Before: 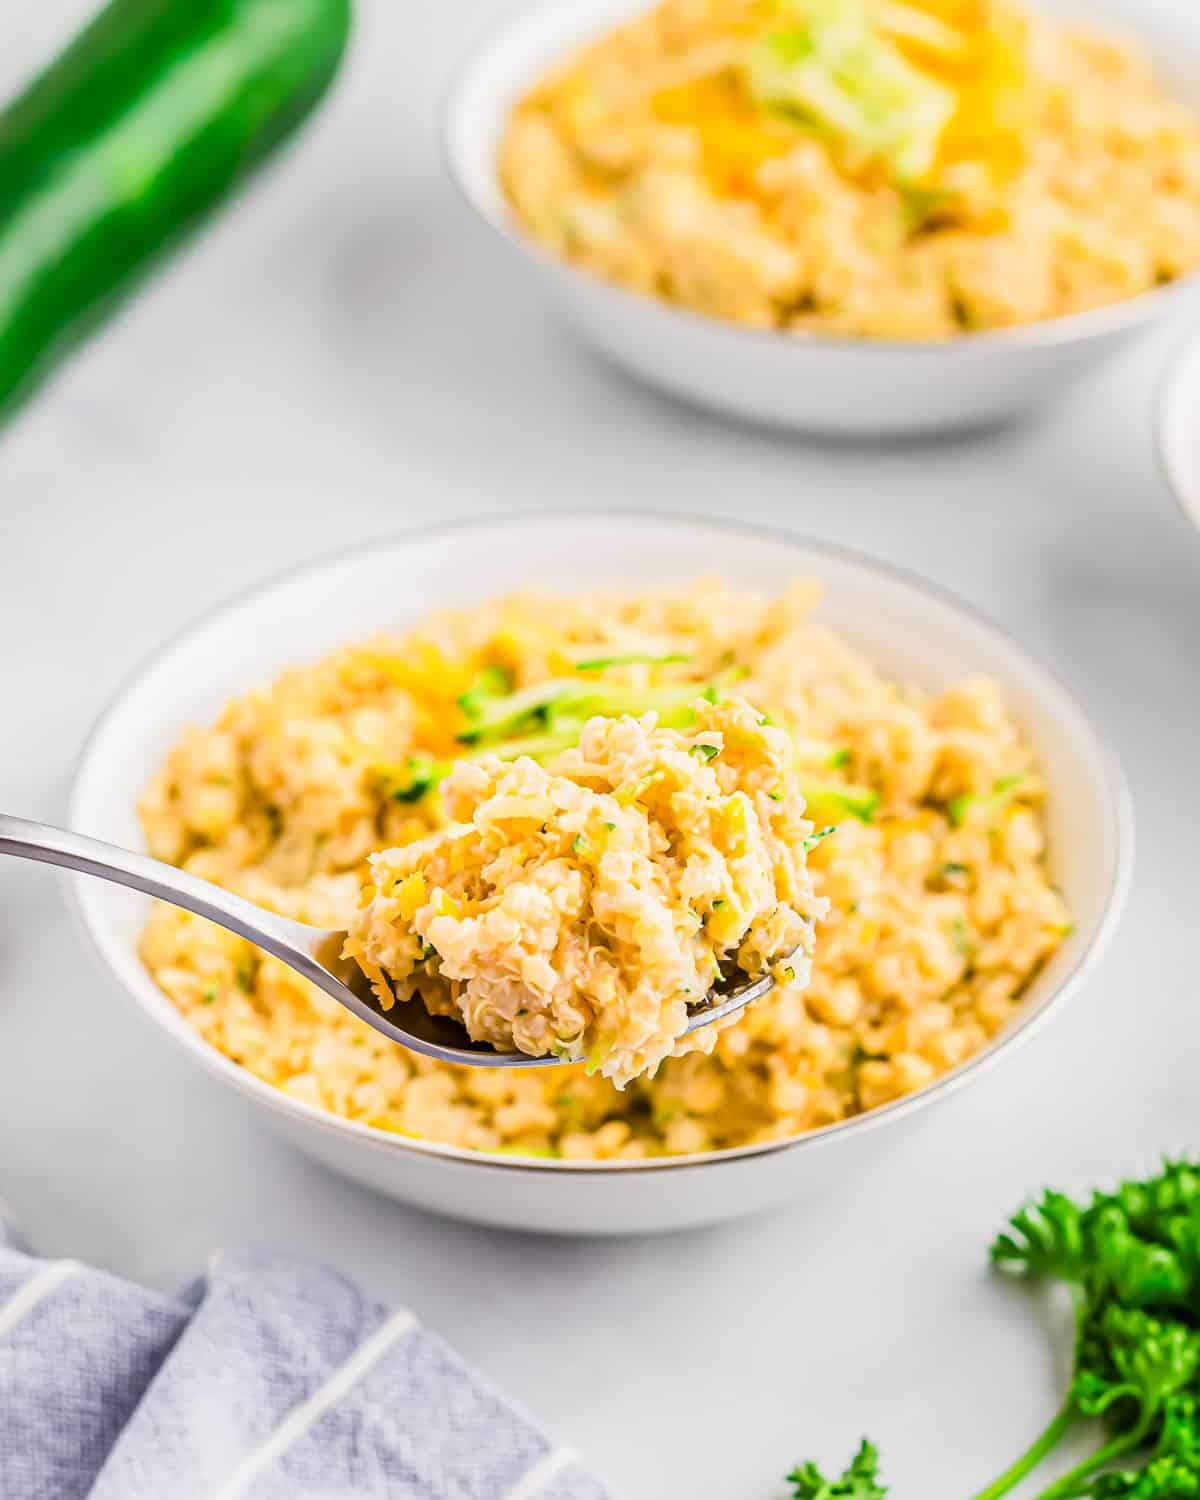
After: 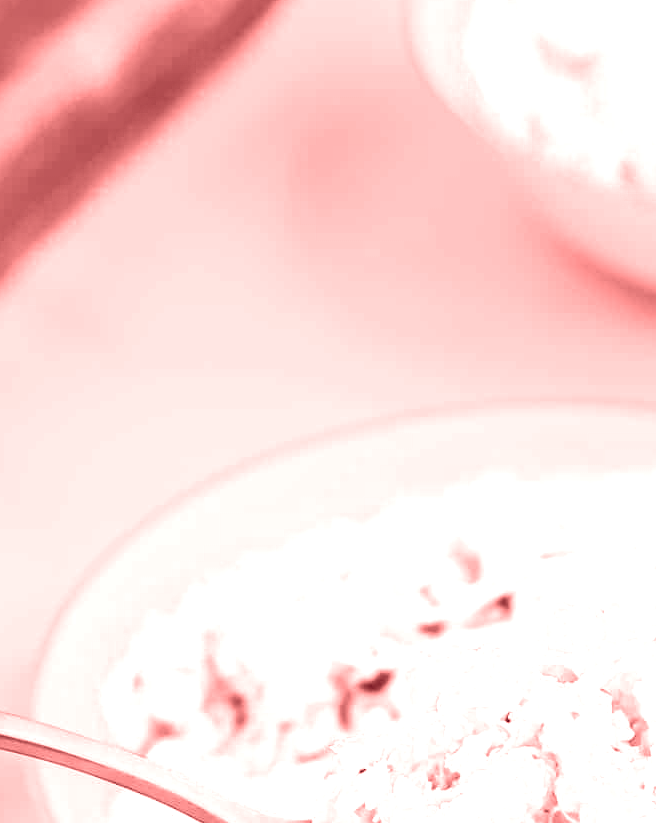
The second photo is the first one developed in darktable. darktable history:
crop and rotate: left 3.047%, top 7.509%, right 42.236%, bottom 37.598%
colorize: saturation 60%, source mix 100%
haze removal: strength 0.29, distance 0.25, compatibility mode true, adaptive false
color zones: curves: ch0 [(0.009, 0.528) (0.136, 0.6) (0.255, 0.586) (0.39, 0.528) (0.522, 0.584) (0.686, 0.736) (0.849, 0.561)]; ch1 [(0.045, 0.781) (0.14, 0.416) (0.257, 0.695) (0.442, 0.032) (0.738, 0.338) (0.818, 0.632) (0.891, 0.741) (1, 0.704)]; ch2 [(0, 0.667) (0.141, 0.52) (0.26, 0.37) (0.474, 0.432) (0.743, 0.286)]
